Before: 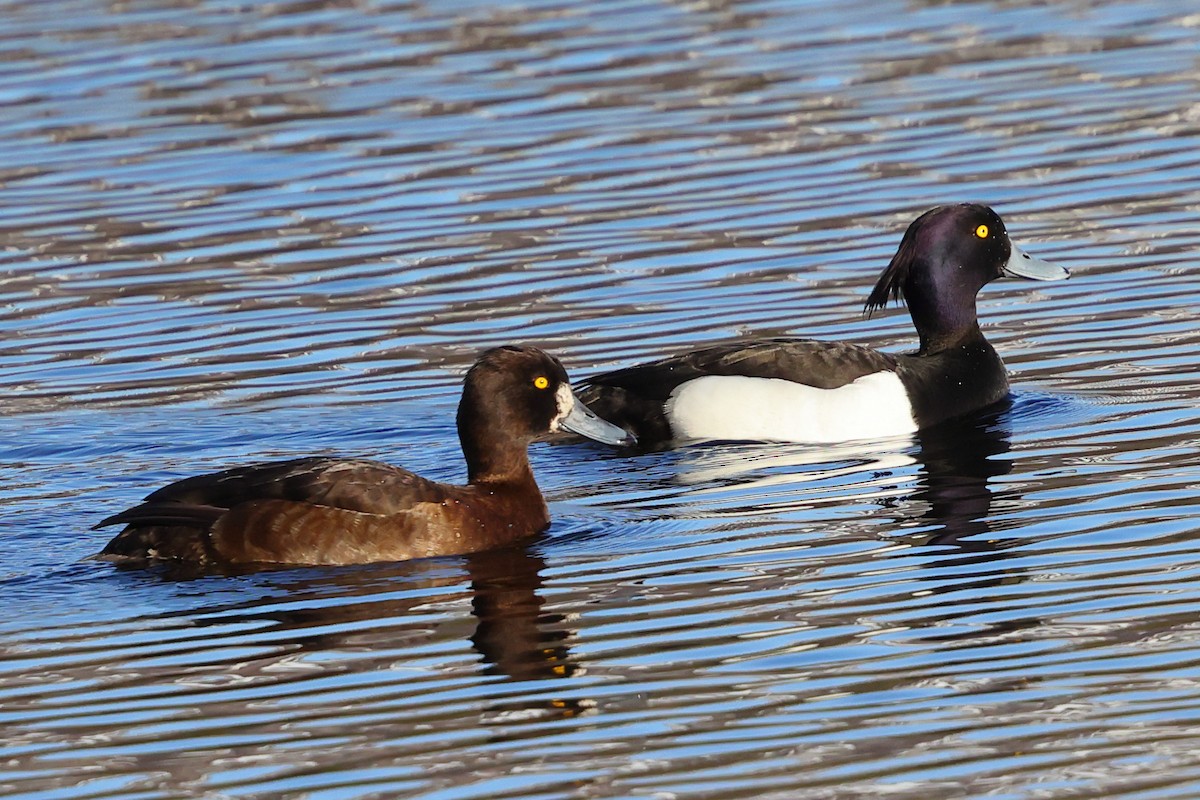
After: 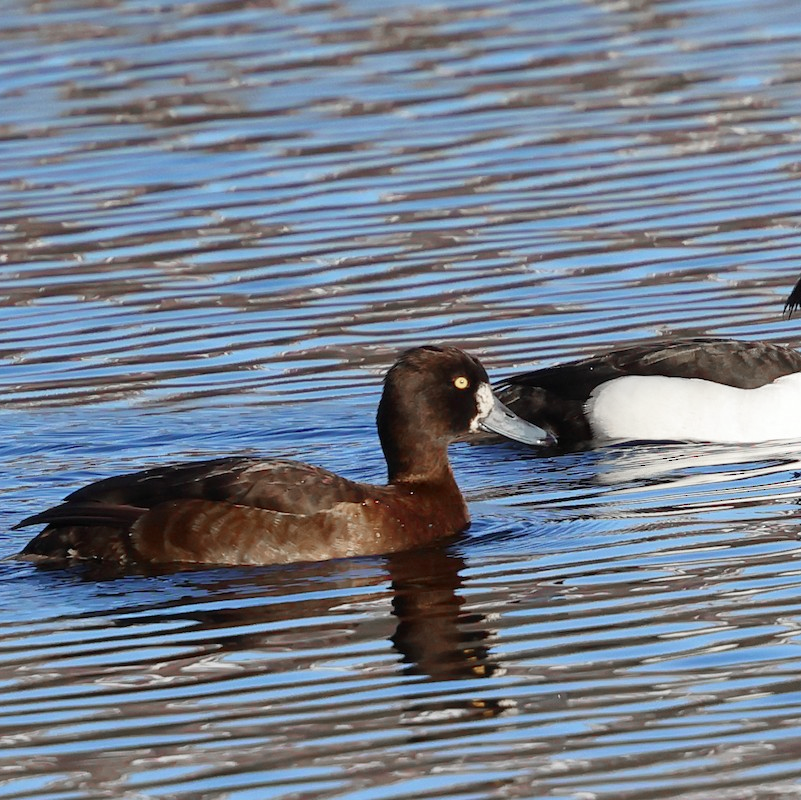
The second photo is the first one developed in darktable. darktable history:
crop and rotate: left 6.667%, right 26.511%
color zones: curves: ch1 [(0, 0.708) (0.088, 0.648) (0.245, 0.187) (0.429, 0.326) (0.571, 0.498) (0.714, 0.5) (0.857, 0.5) (1, 0.708)]
